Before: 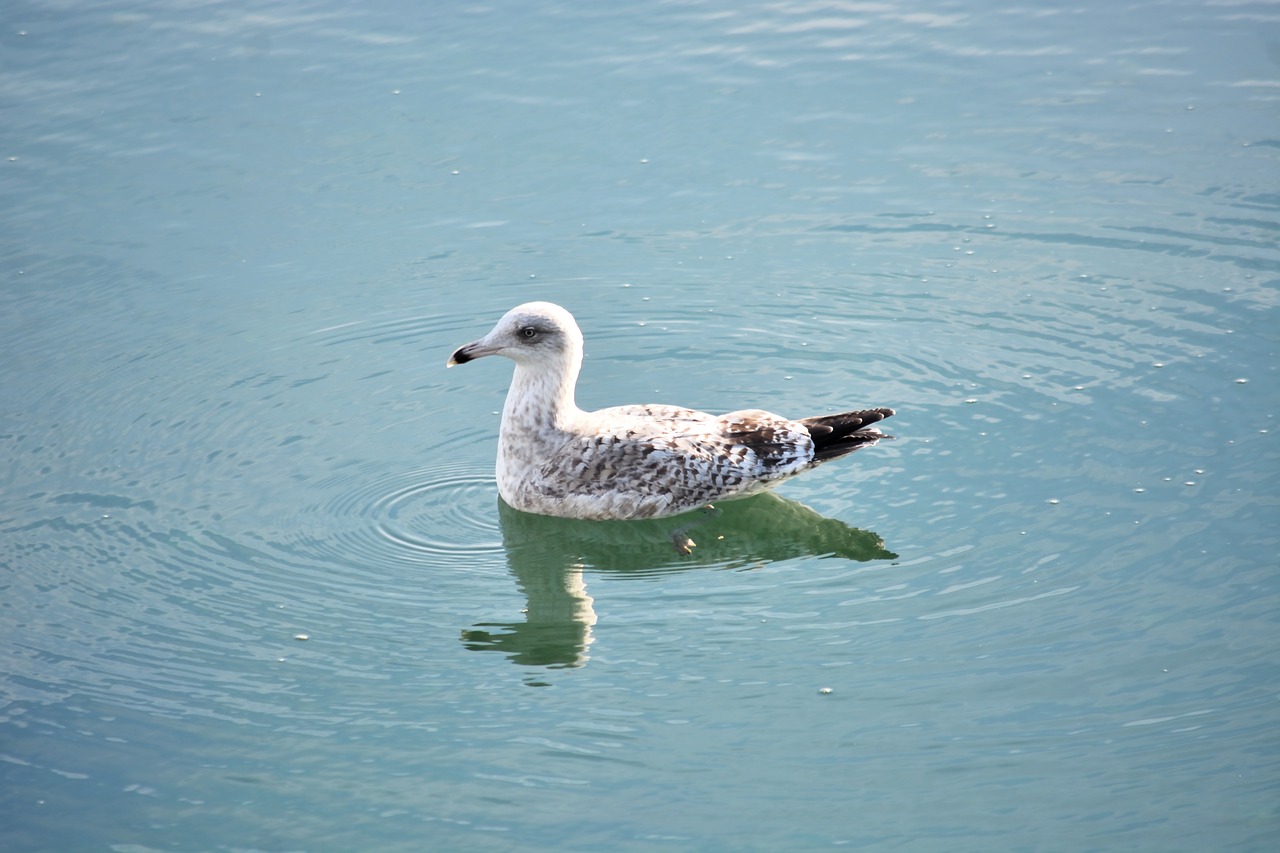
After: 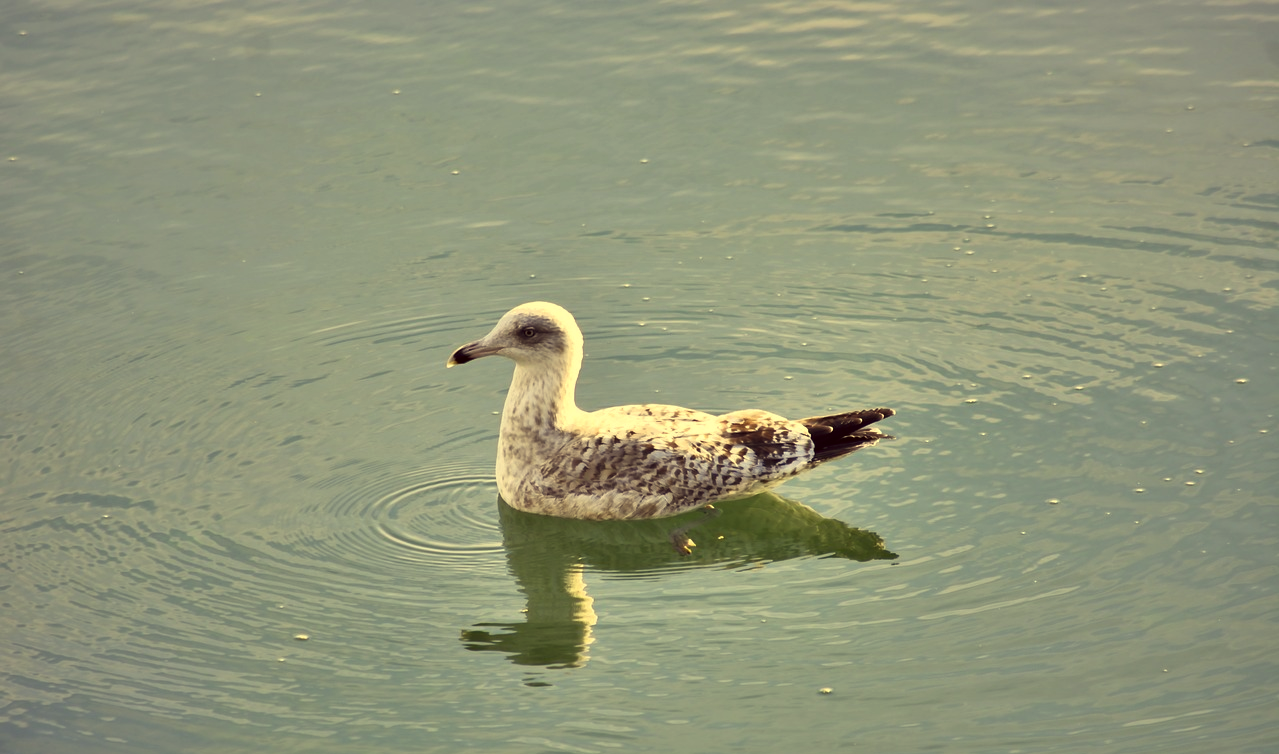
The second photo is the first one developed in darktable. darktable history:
color correction: highlights a* -0.482, highlights b* 40, shadows a* 9.8, shadows b* -0.161
crop and rotate: top 0%, bottom 11.49%
shadows and highlights: radius 100.41, shadows 50.55, highlights -64.36, highlights color adjustment 49.82%, soften with gaussian
